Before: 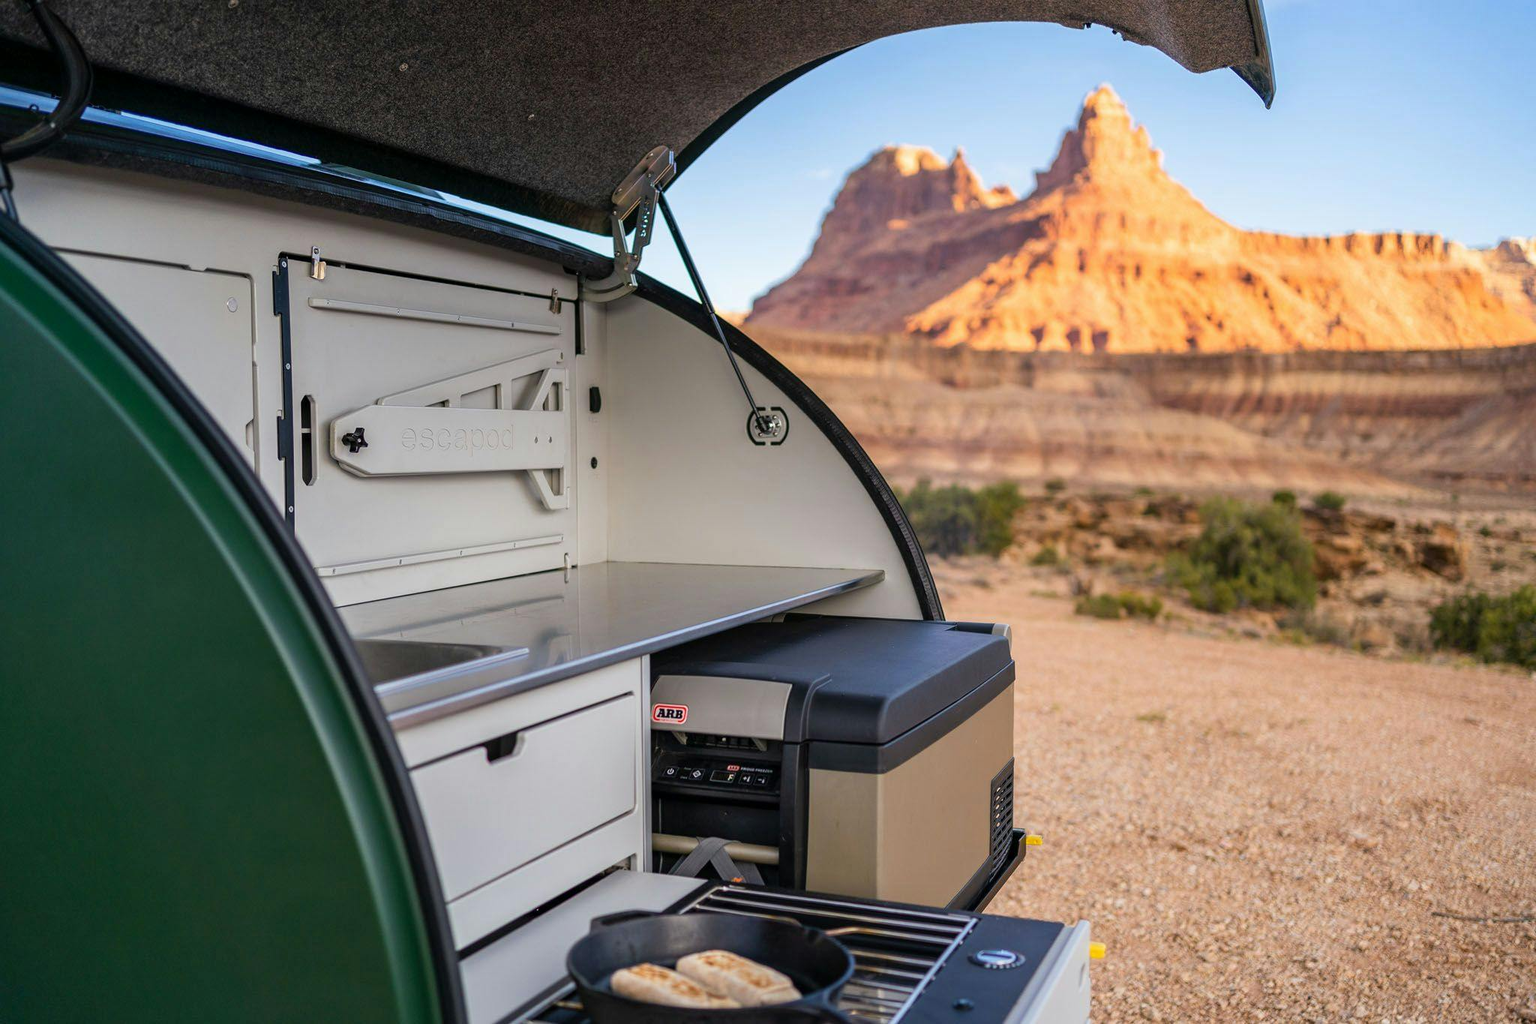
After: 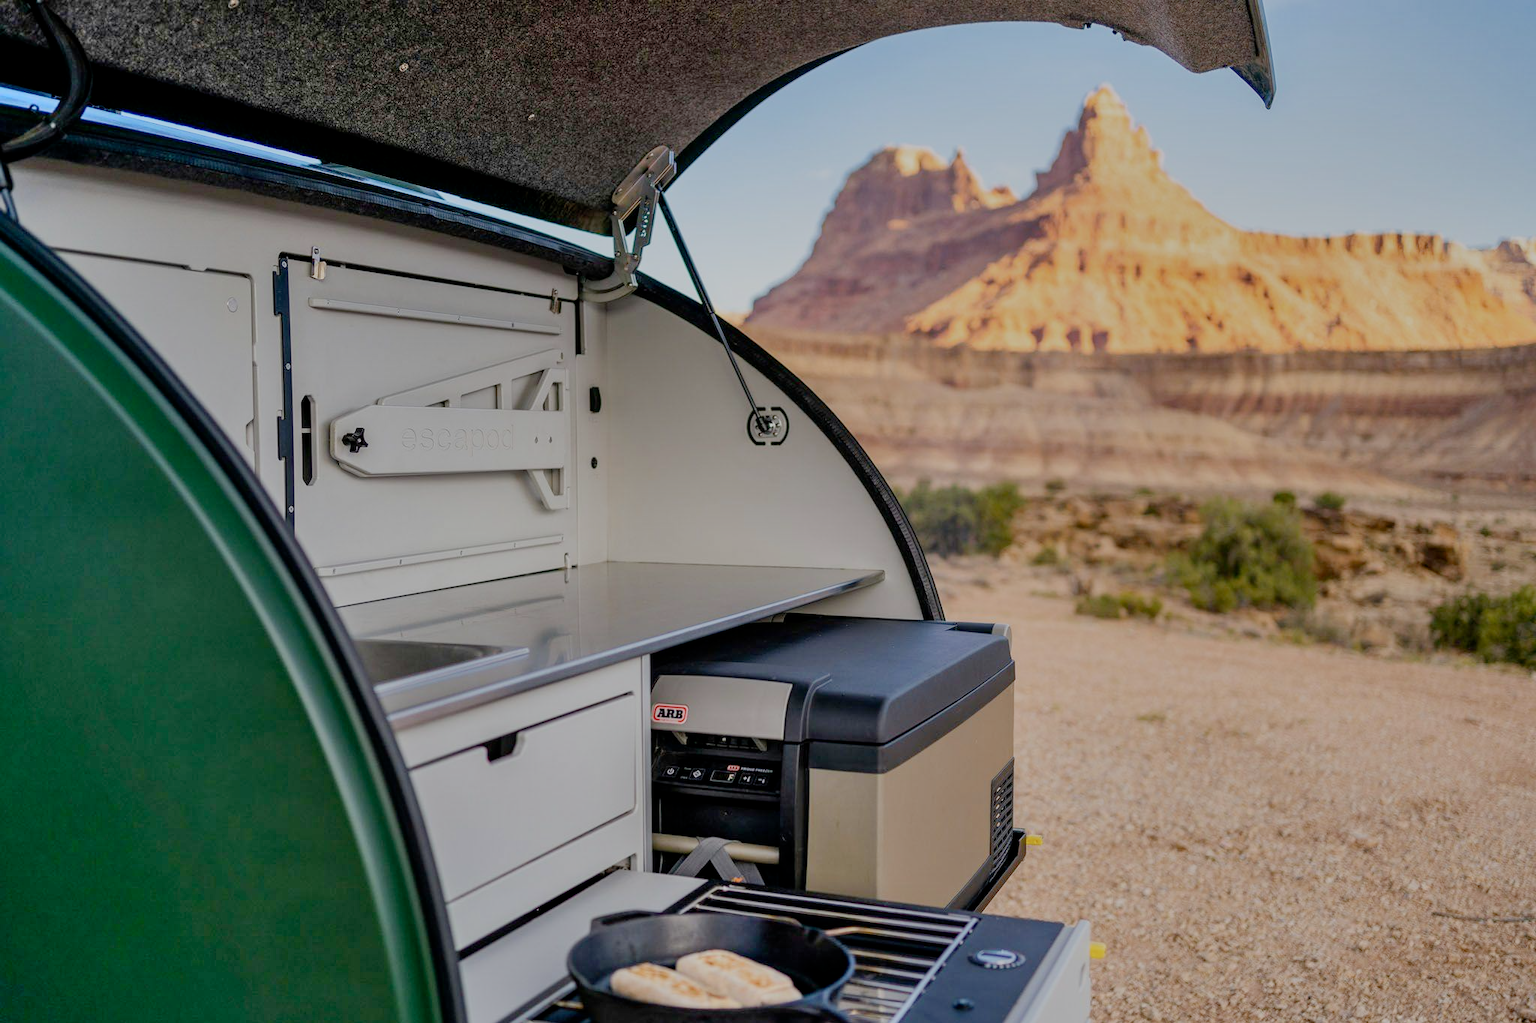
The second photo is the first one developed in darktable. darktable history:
shadows and highlights: soften with gaussian
filmic rgb: black relative exposure -8.86 EV, white relative exposure 4.99 EV, target black luminance 0%, hardness 3.77, latitude 66.44%, contrast 0.815, highlights saturation mix 11%, shadows ↔ highlights balance 20.3%, add noise in highlights 0, preserve chrominance no, color science v3 (2019), use custom middle-gray values true, contrast in highlights soft
